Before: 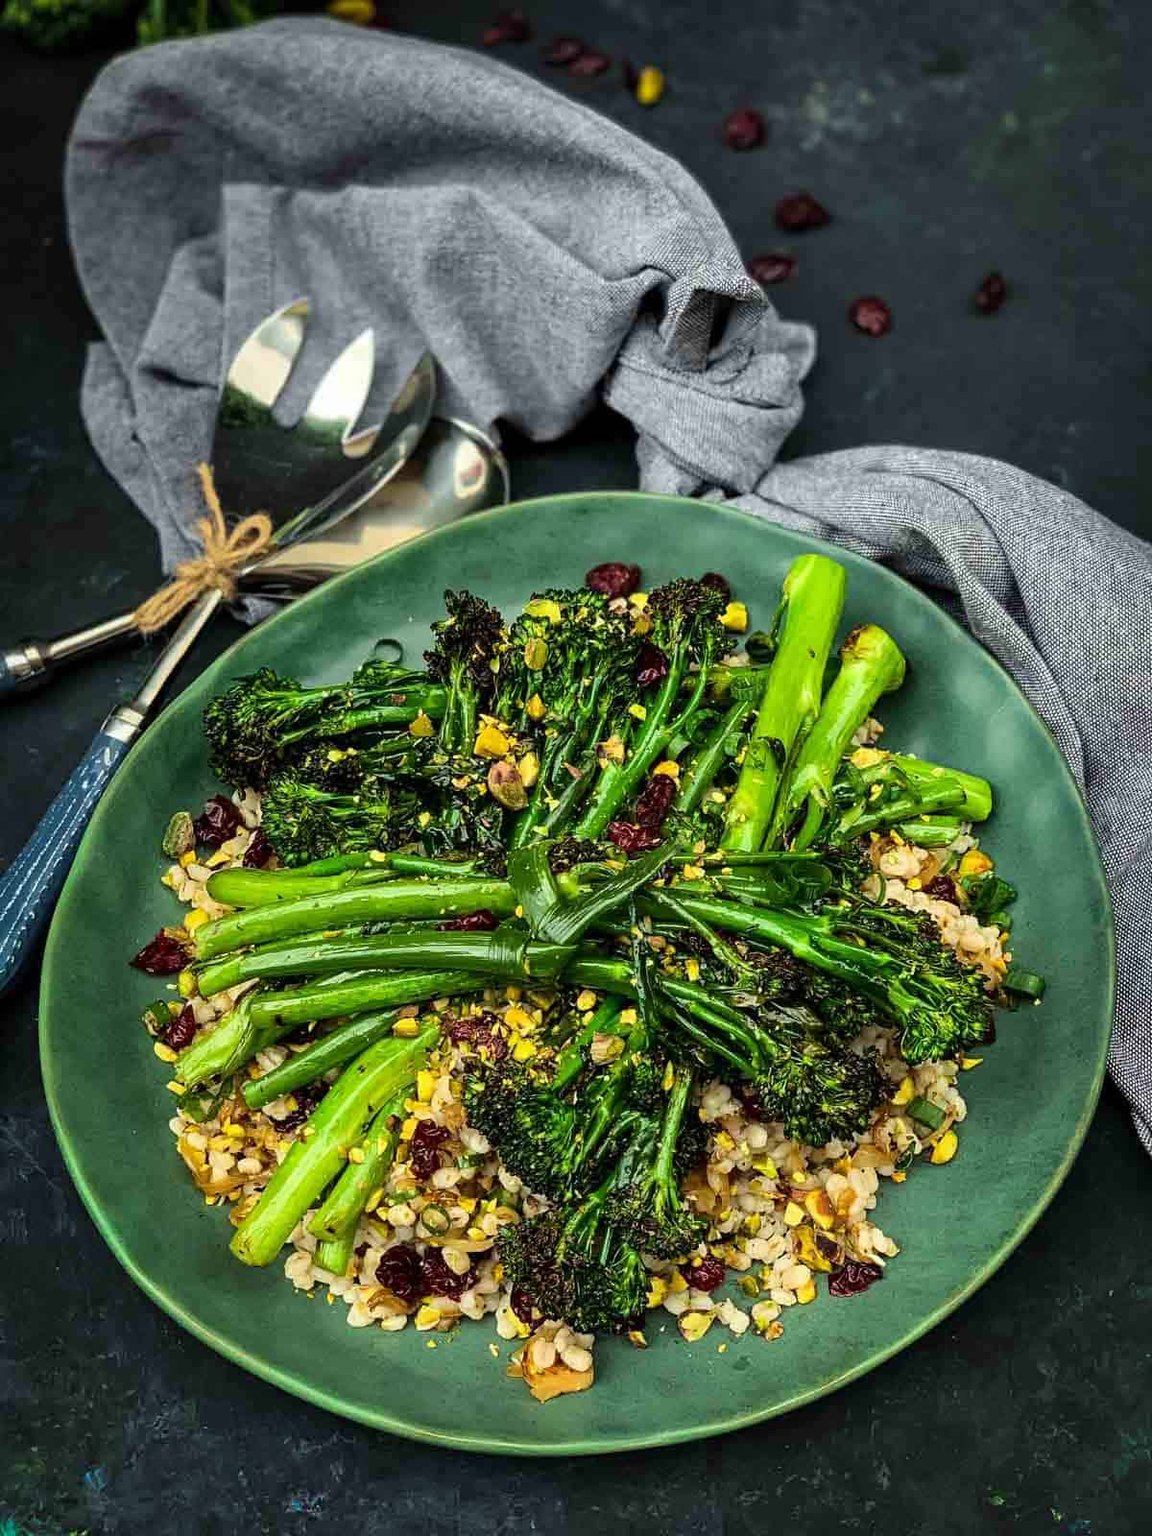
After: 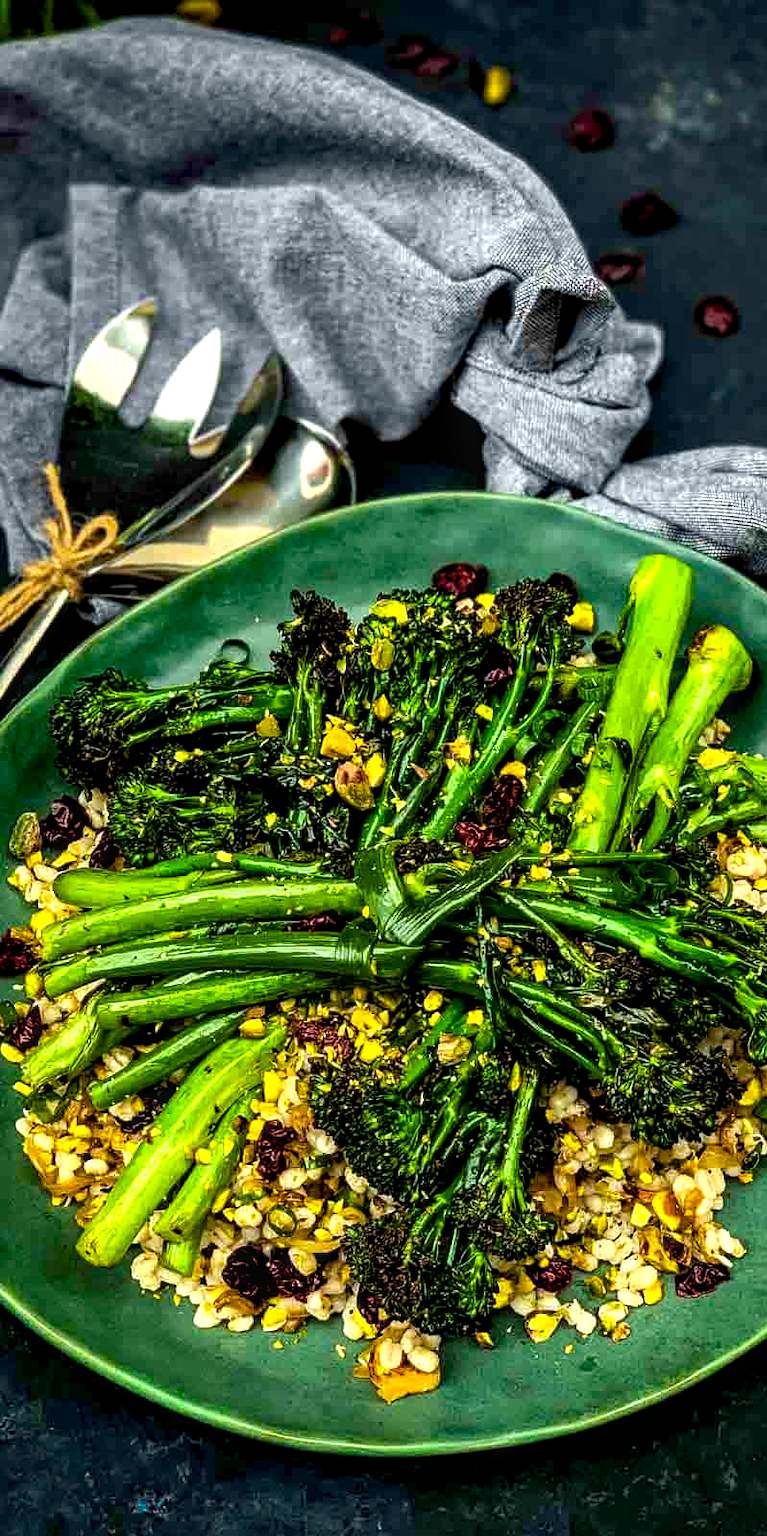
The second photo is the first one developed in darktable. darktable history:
crop and rotate: left 13.365%, right 19.996%
color balance rgb: global offset › luminance -0.899%, perceptual saturation grading › global saturation 34.588%, perceptual saturation grading › highlights -25.734%, perceptual saturation grading › shadows 26.021%, perceptual brilliance grading › global brilliance 15.789%, perceptual brilliance grading › shadows -35.307%, global vibrance 20%
local contrast: detail 130%
